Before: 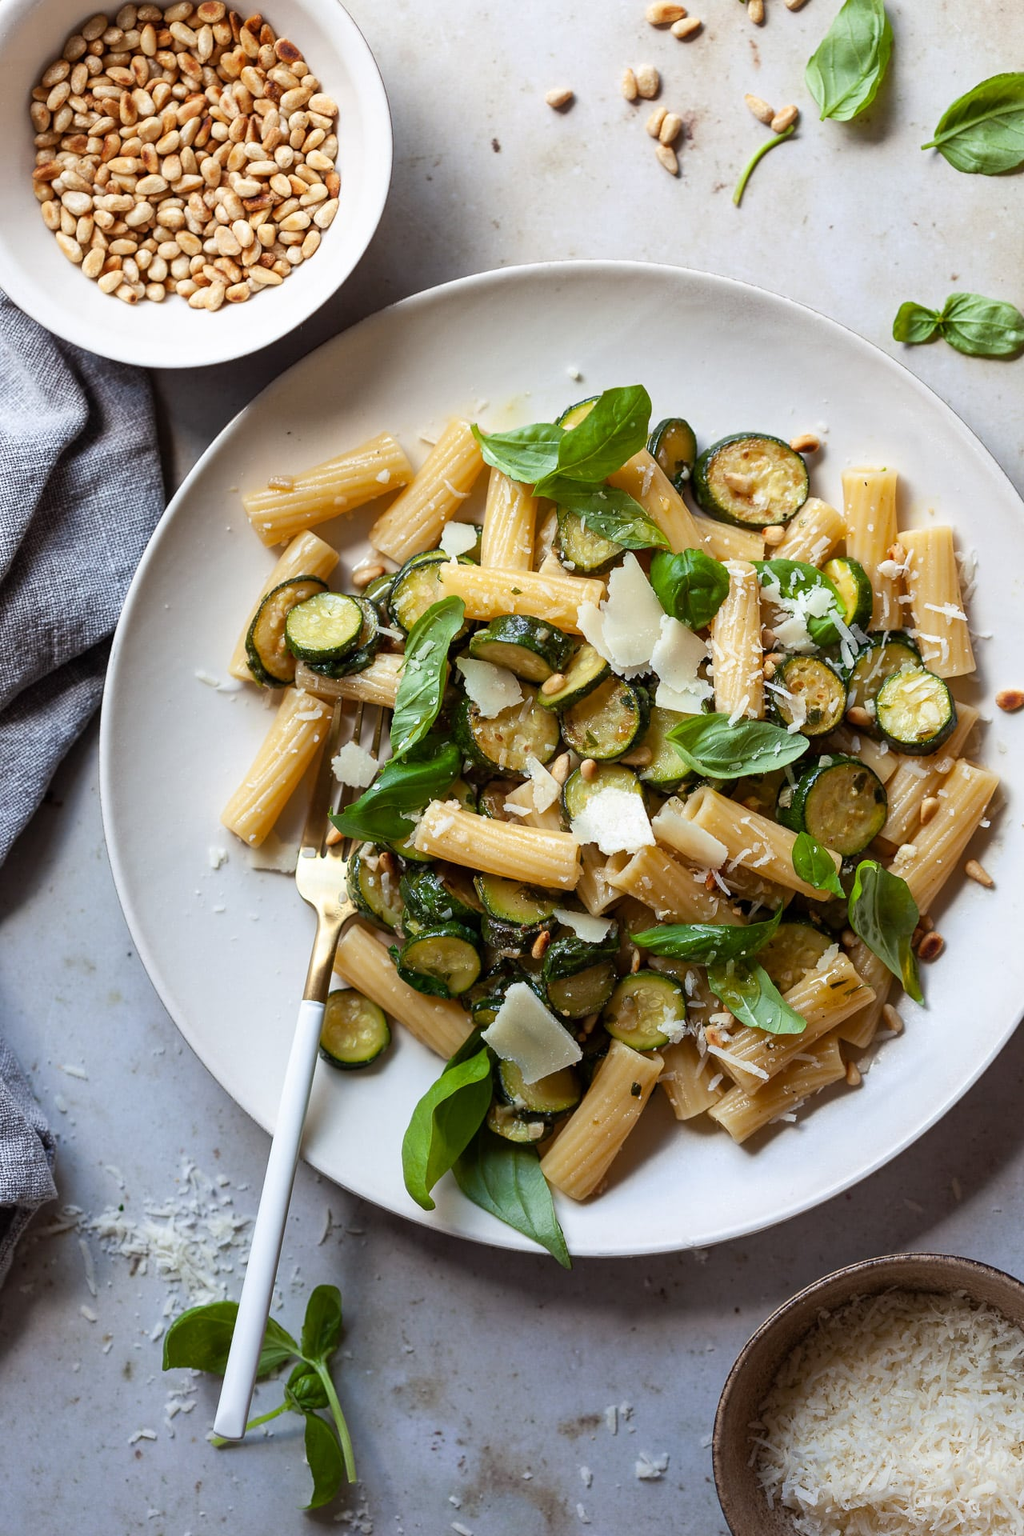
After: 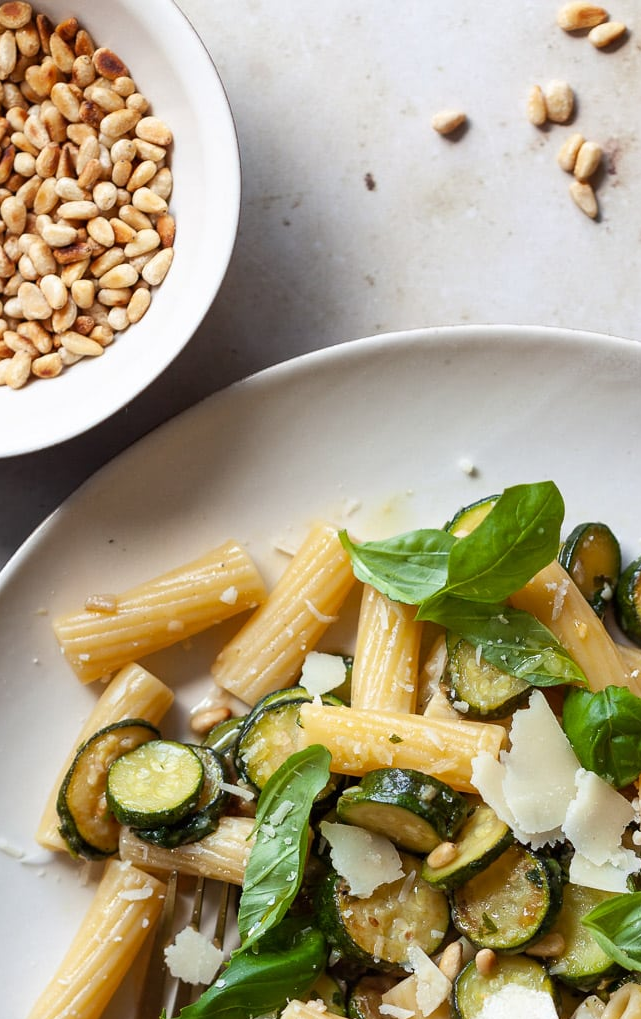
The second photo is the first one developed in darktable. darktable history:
crop: left 19.596%, right 30.287%, bottom 46.924%
